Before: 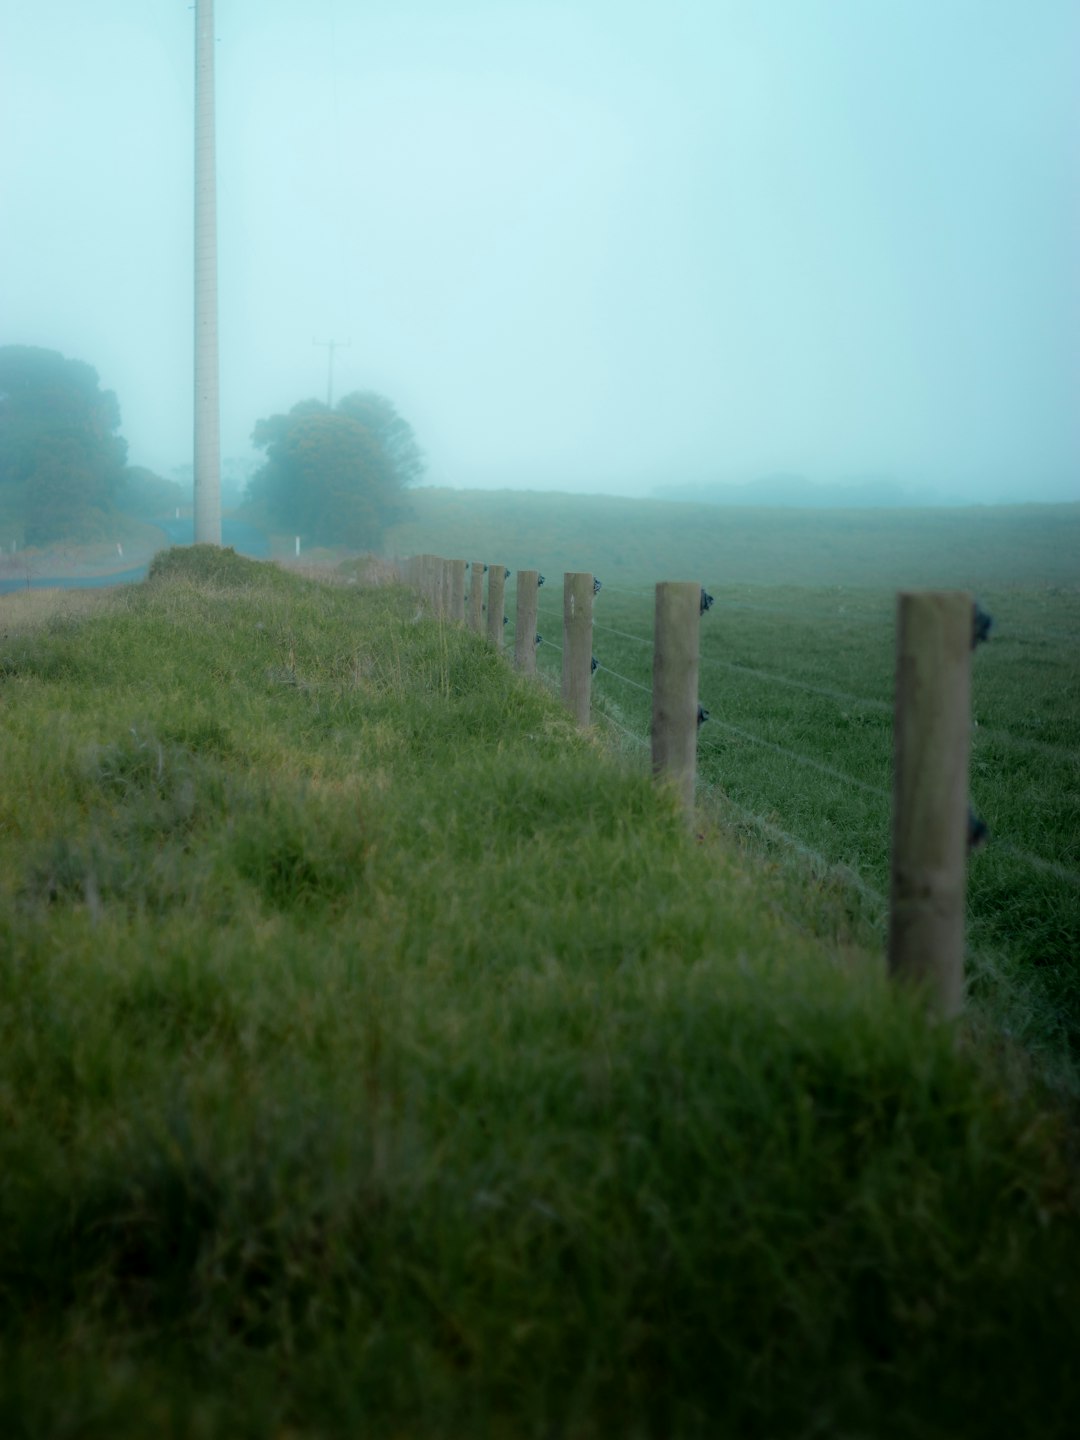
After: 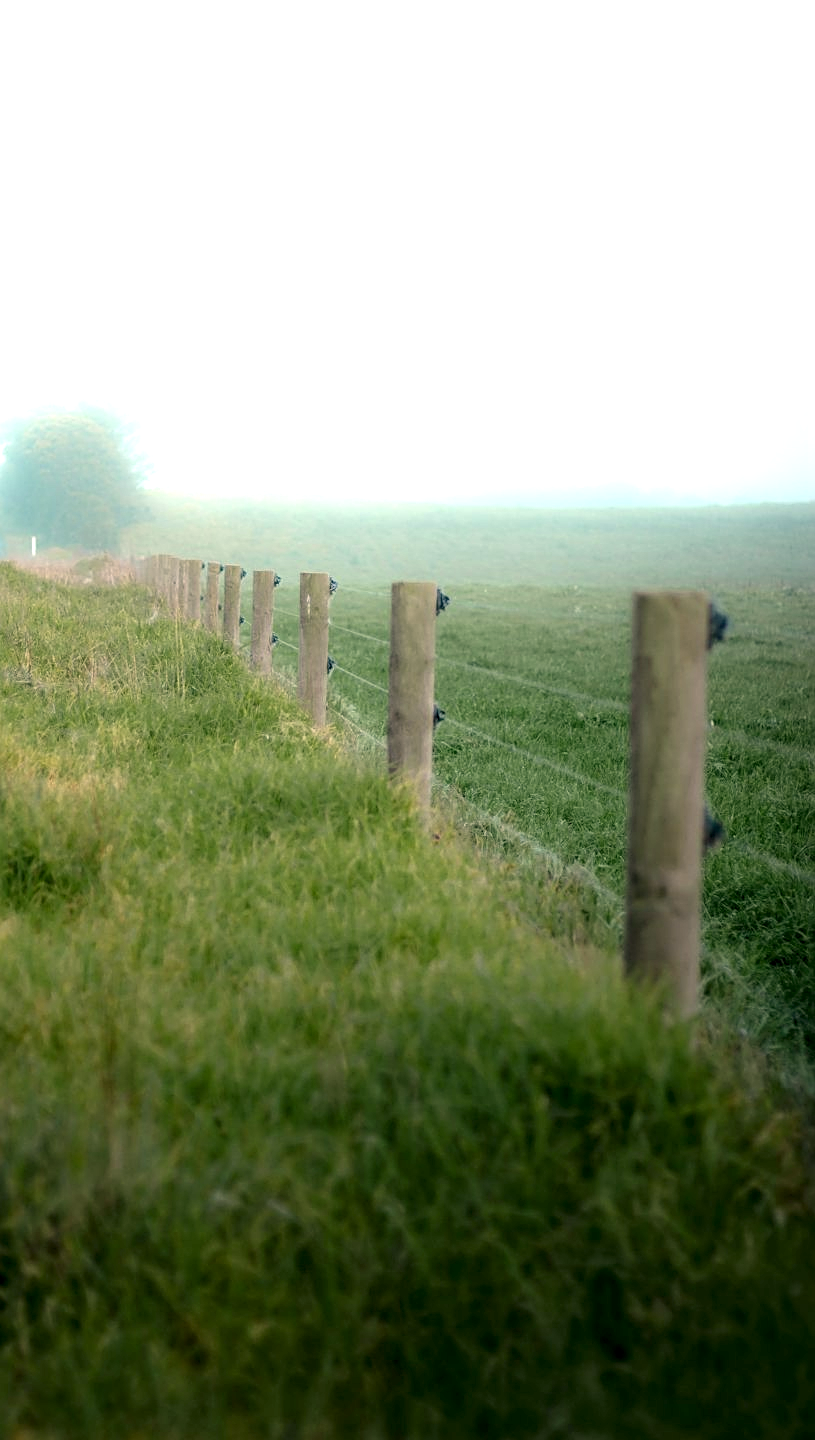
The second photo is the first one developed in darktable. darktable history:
crop and rotate: left 24.508%
color correction: highlights a* 11.83, highlights b* 12.22
exposure: black level correction 0, exposure 1.2 EV, compensate highlight preservation false
local contrast: on, module defaults
sharpen: on, module defaults
